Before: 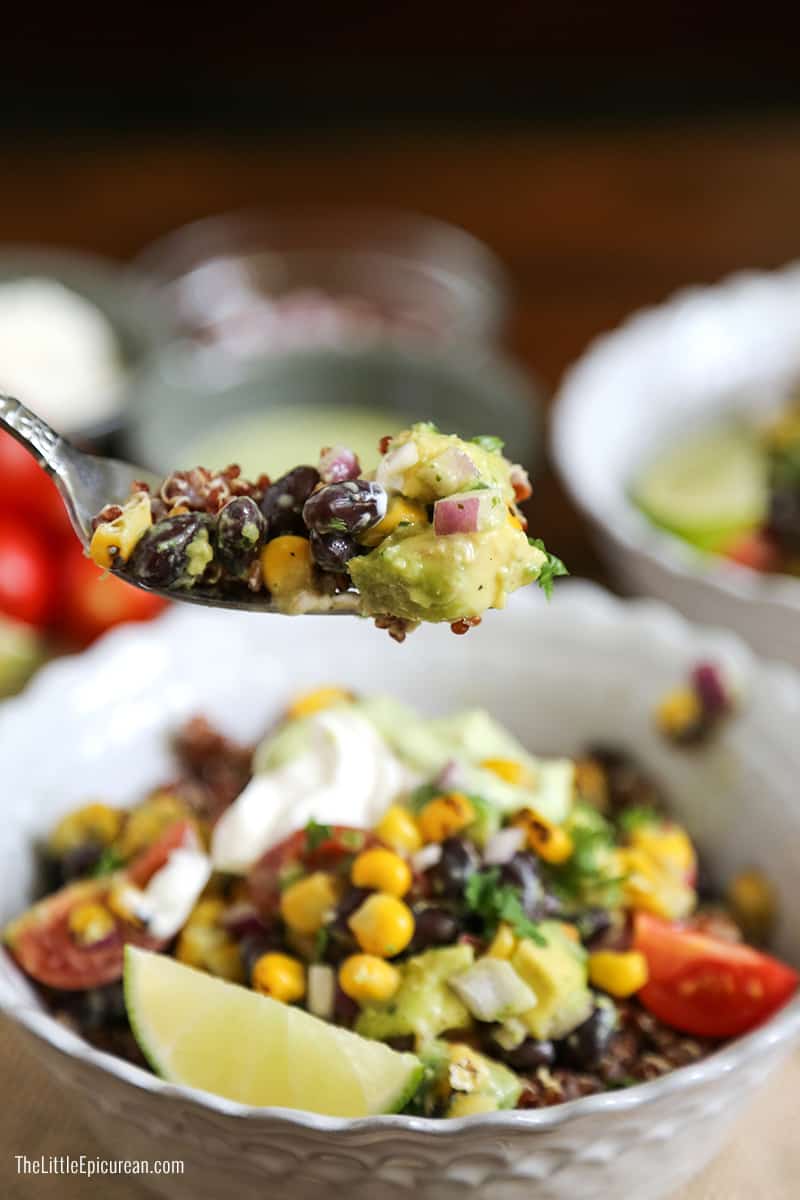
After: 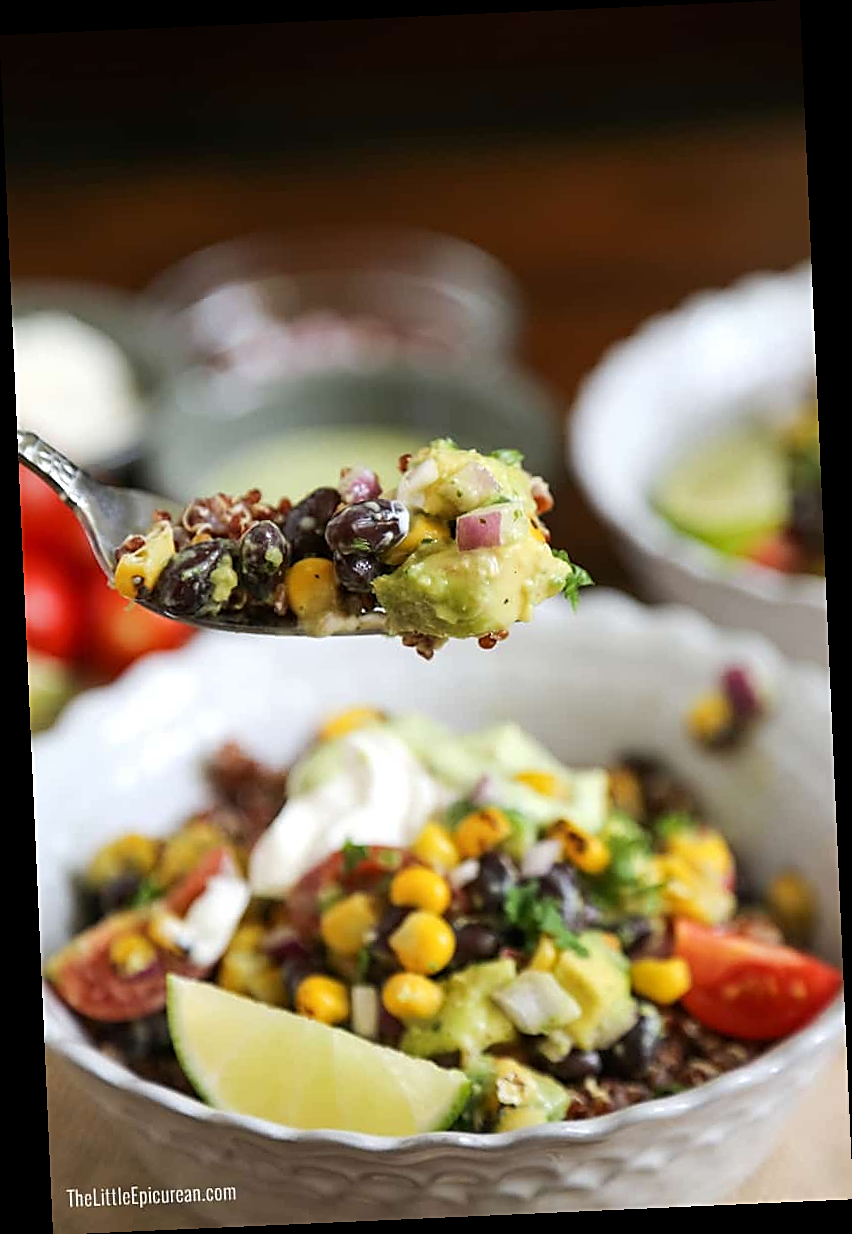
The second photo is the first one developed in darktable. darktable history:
sharpen: on, module defaults
rotate and perspective: rotation -2.56°, automatic cropping off
